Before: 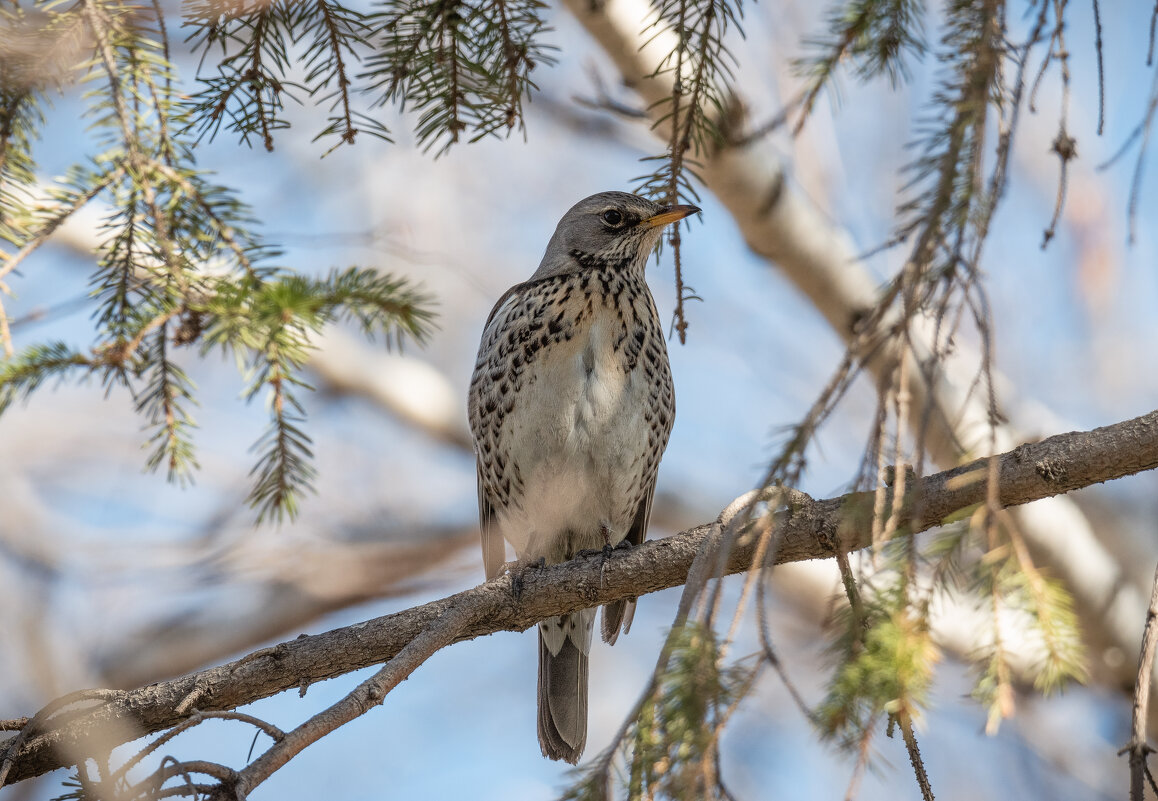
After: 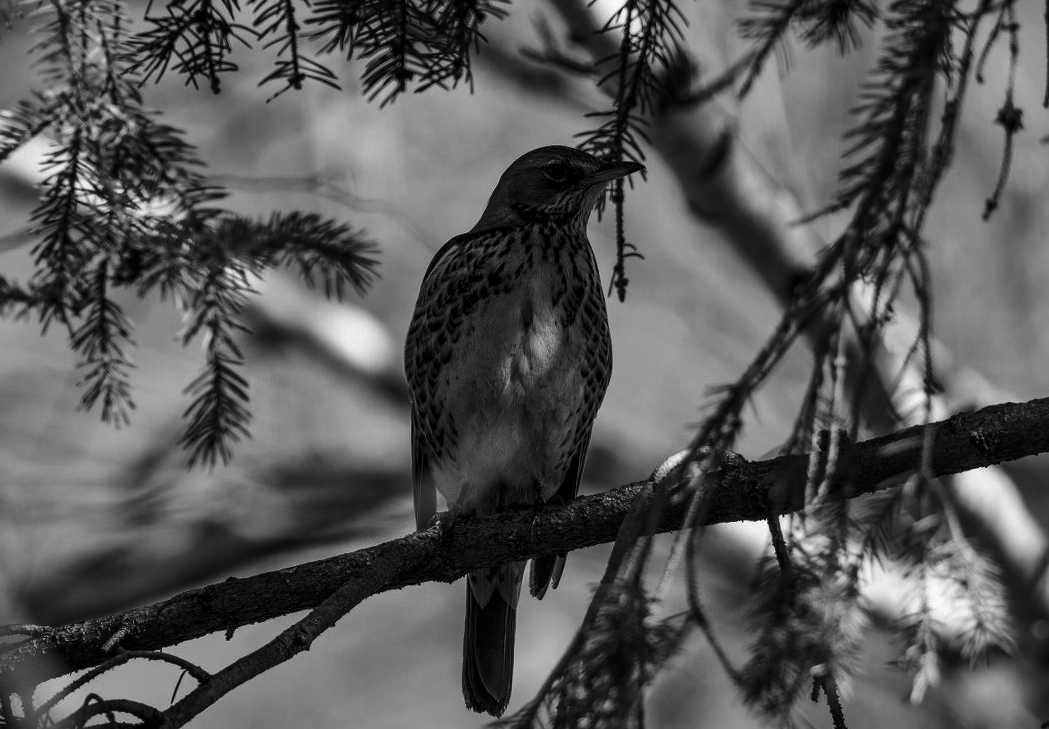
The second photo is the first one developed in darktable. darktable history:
shadows and highlights: white point adjustment 0.16, highlights -69.01, soften with gaussian
crop and rotate: angle -2.09°, left 3.14%, top 3.675%, right 1.567%, bottom 0.506%
contrast brightness saturation: contrast 0.017, brightness -0.984, saturation -0.995
